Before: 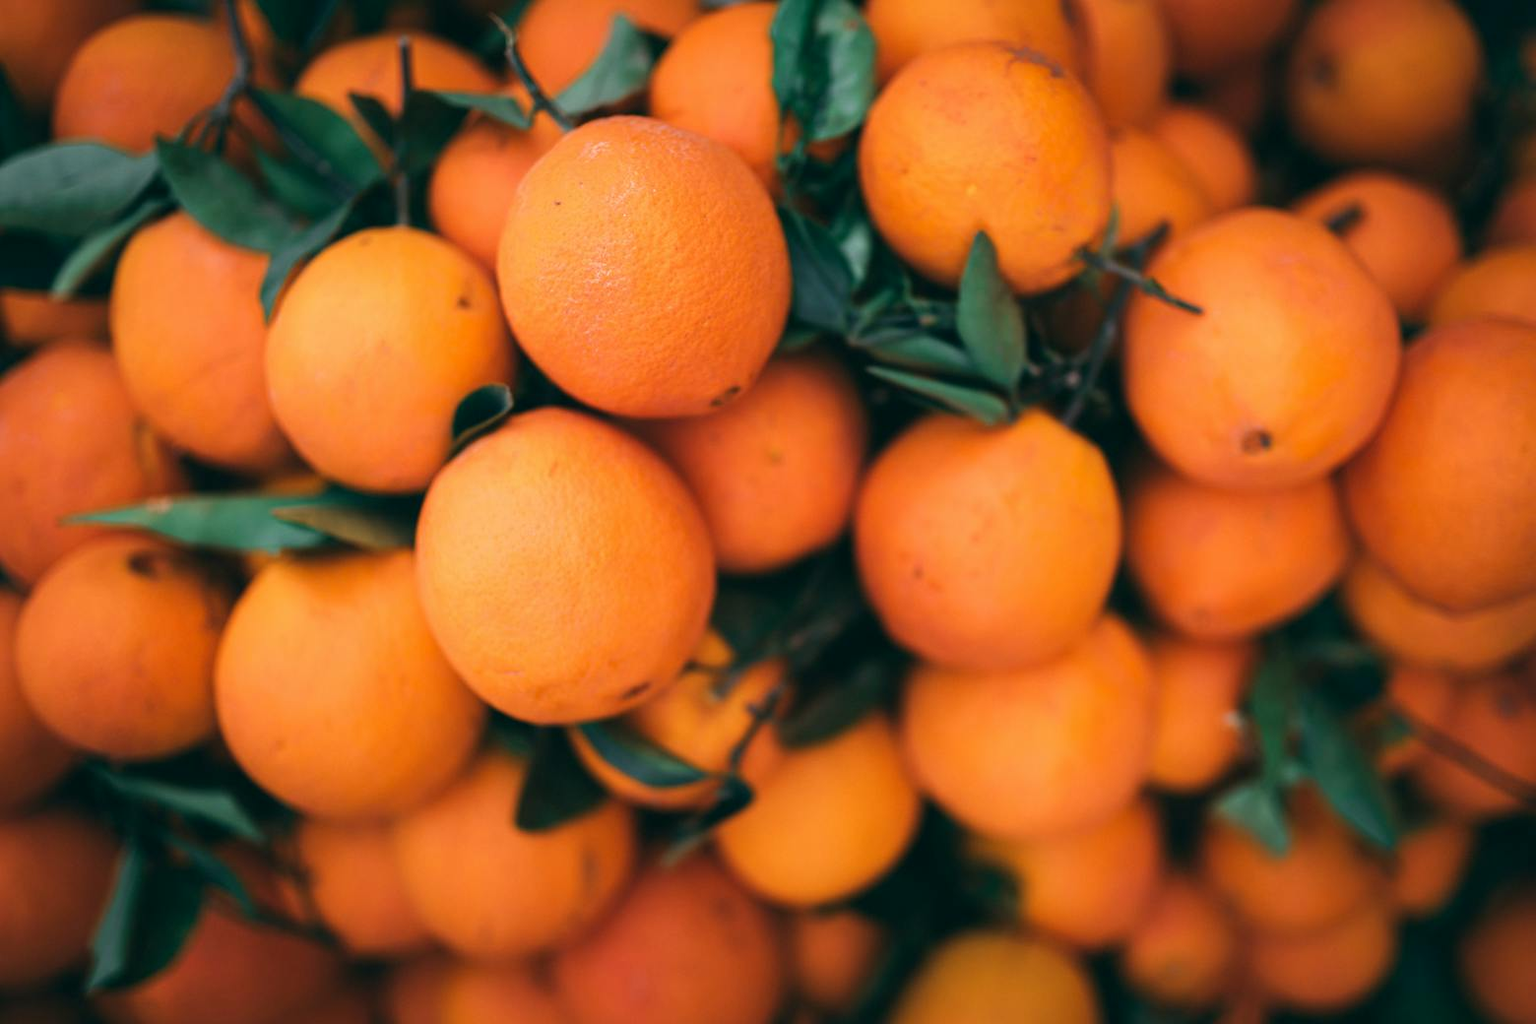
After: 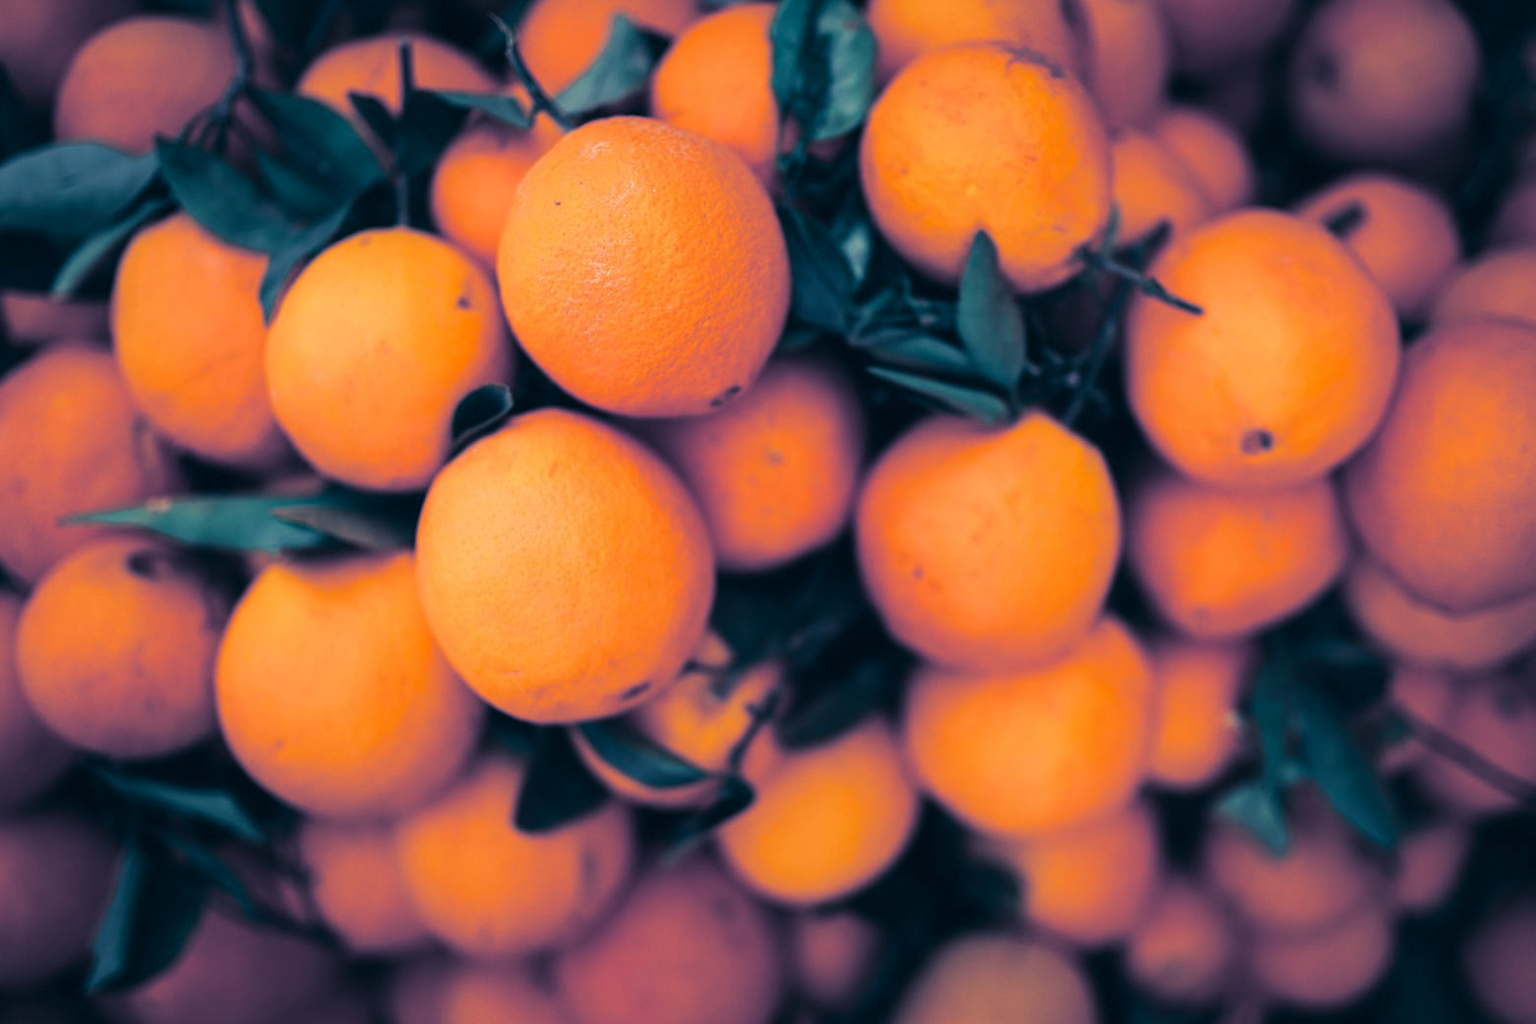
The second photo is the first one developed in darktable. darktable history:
split-toning: shadows › hue 226.8°, shadows › saturation 0.84
tone equalizer: on, module defaults
